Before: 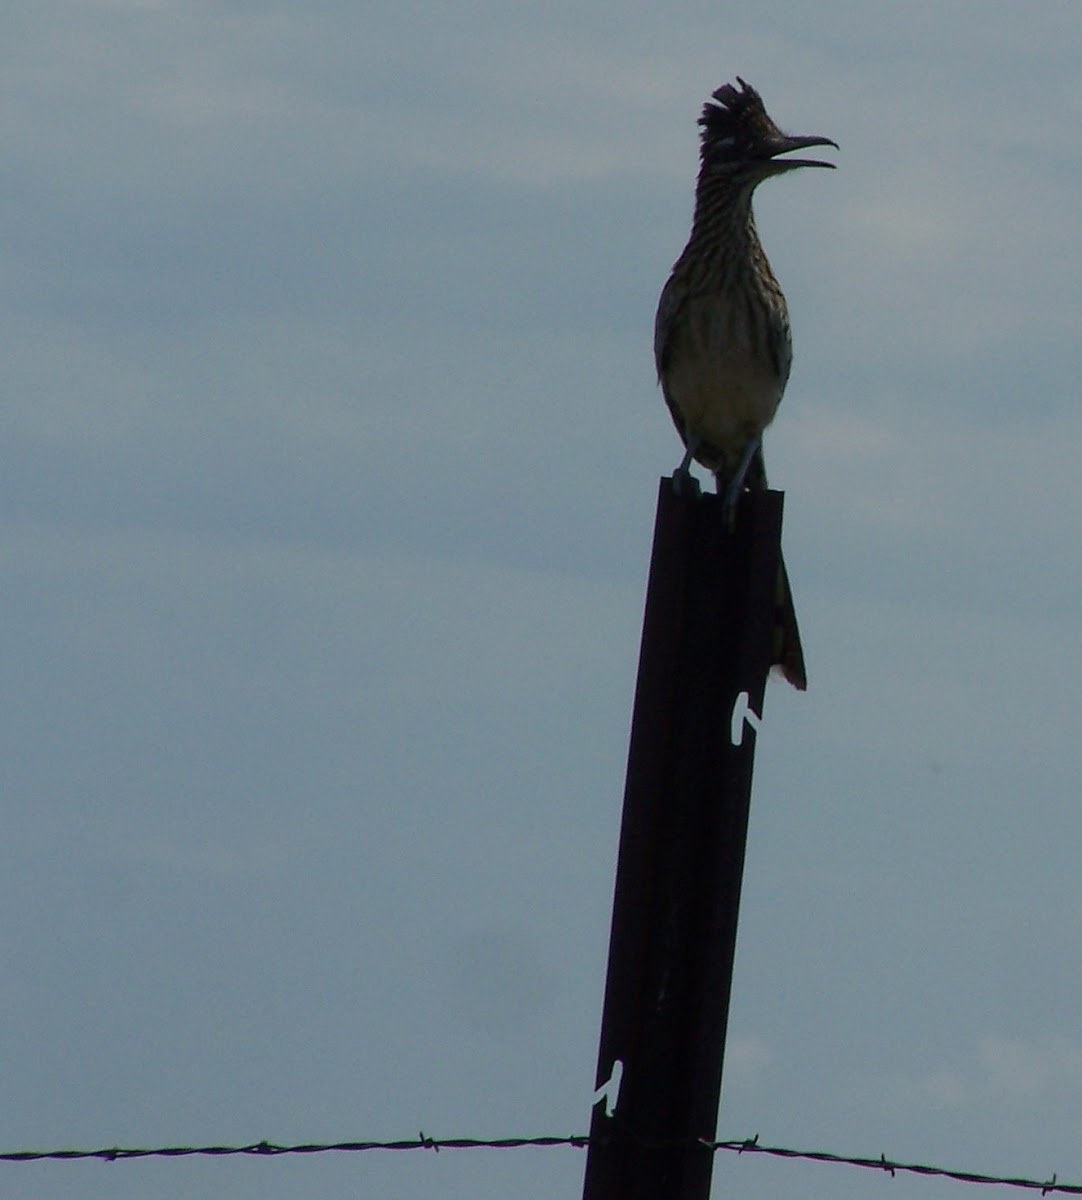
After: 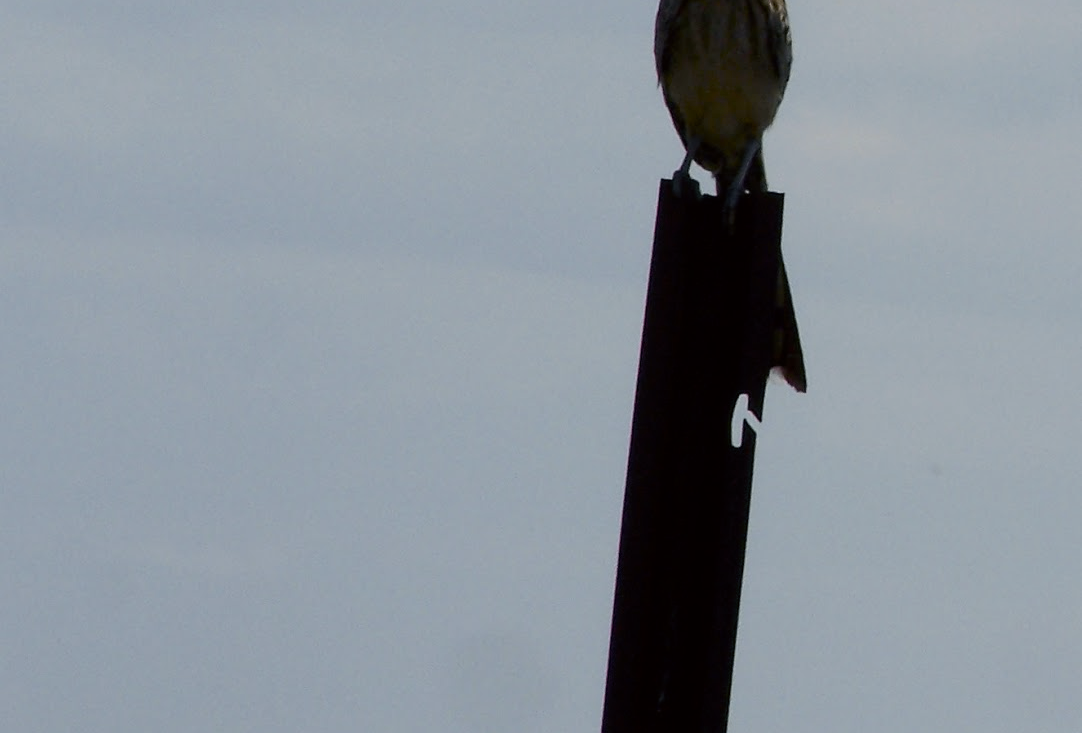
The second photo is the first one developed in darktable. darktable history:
tone curve: curves: ch0 [(0, 0) (0.239, 0.248) (0.508, 0.606) (0.826, 0.855) (1, 0.945)]; ch1 [(0, 0) (0.401, 0.42) (0.442, 0.47) (0.492, 0.498) (0.511, 0.516) (0.555, 0.586) (0.681, 0.739) (1, 1)]; ch2 [(0, 0) (0.411, 0.433) (0.5, 0.504) (0.545, 0.574) (1, 1)], color space Lab, independent channels, preserve colors none
crop and rotate: top 24.903%, bottom 13.937%
